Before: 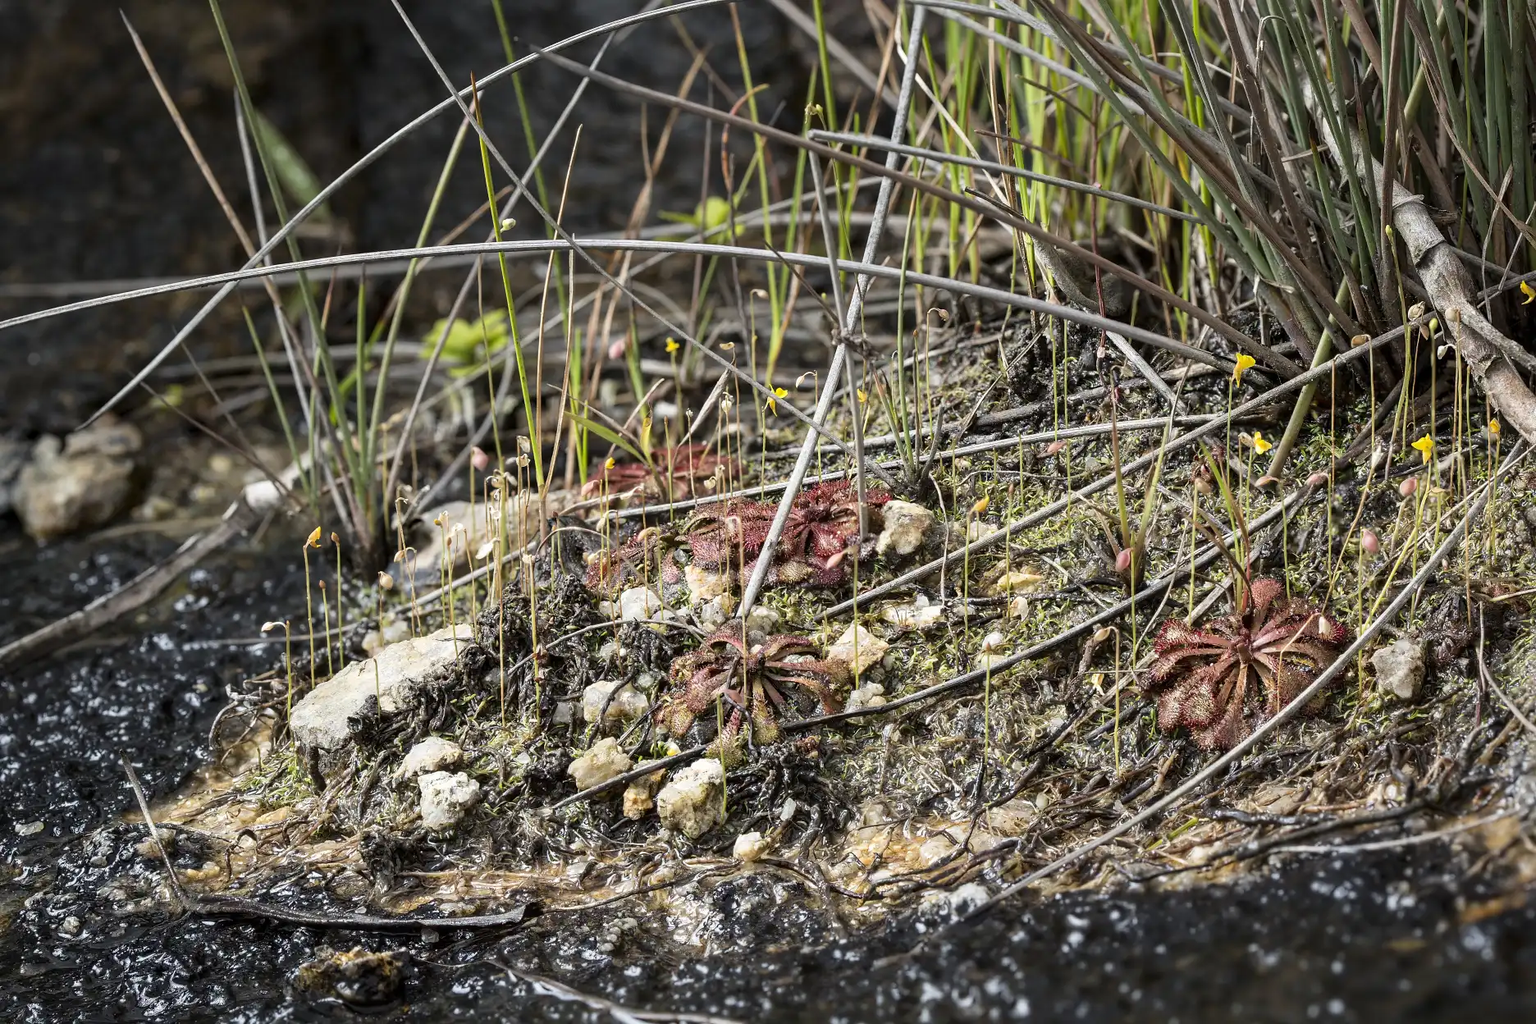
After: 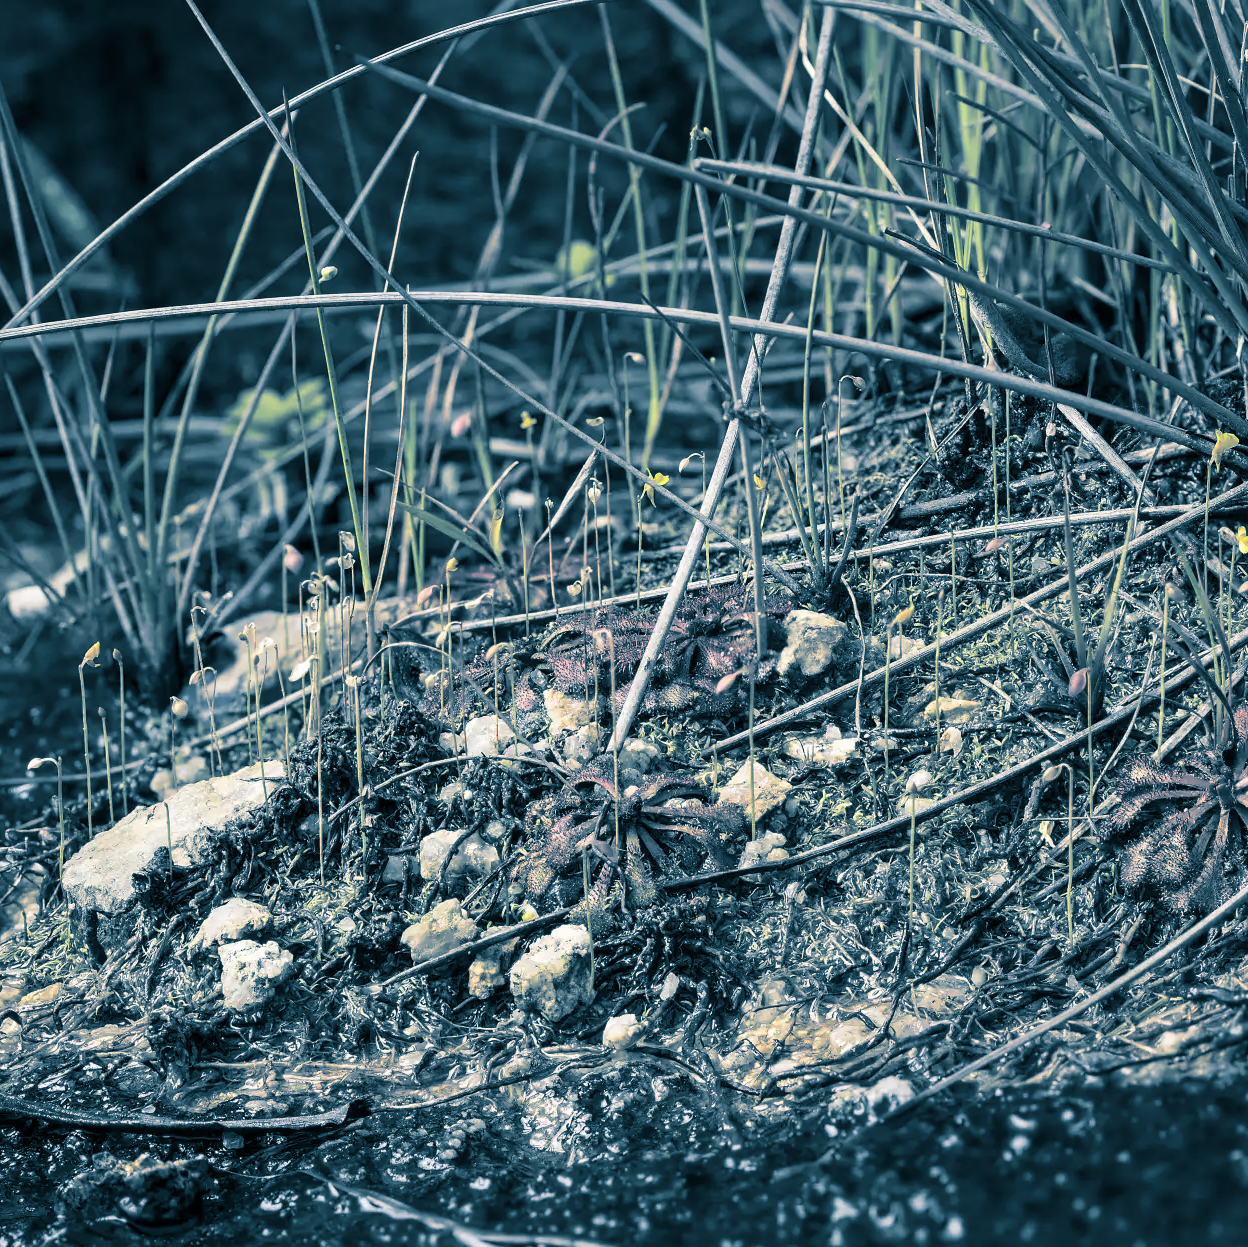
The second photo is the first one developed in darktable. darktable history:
crop and rotate: left 15.546%, right 17.787%
split-toning: shadows › hue 212.4°, balance -70
